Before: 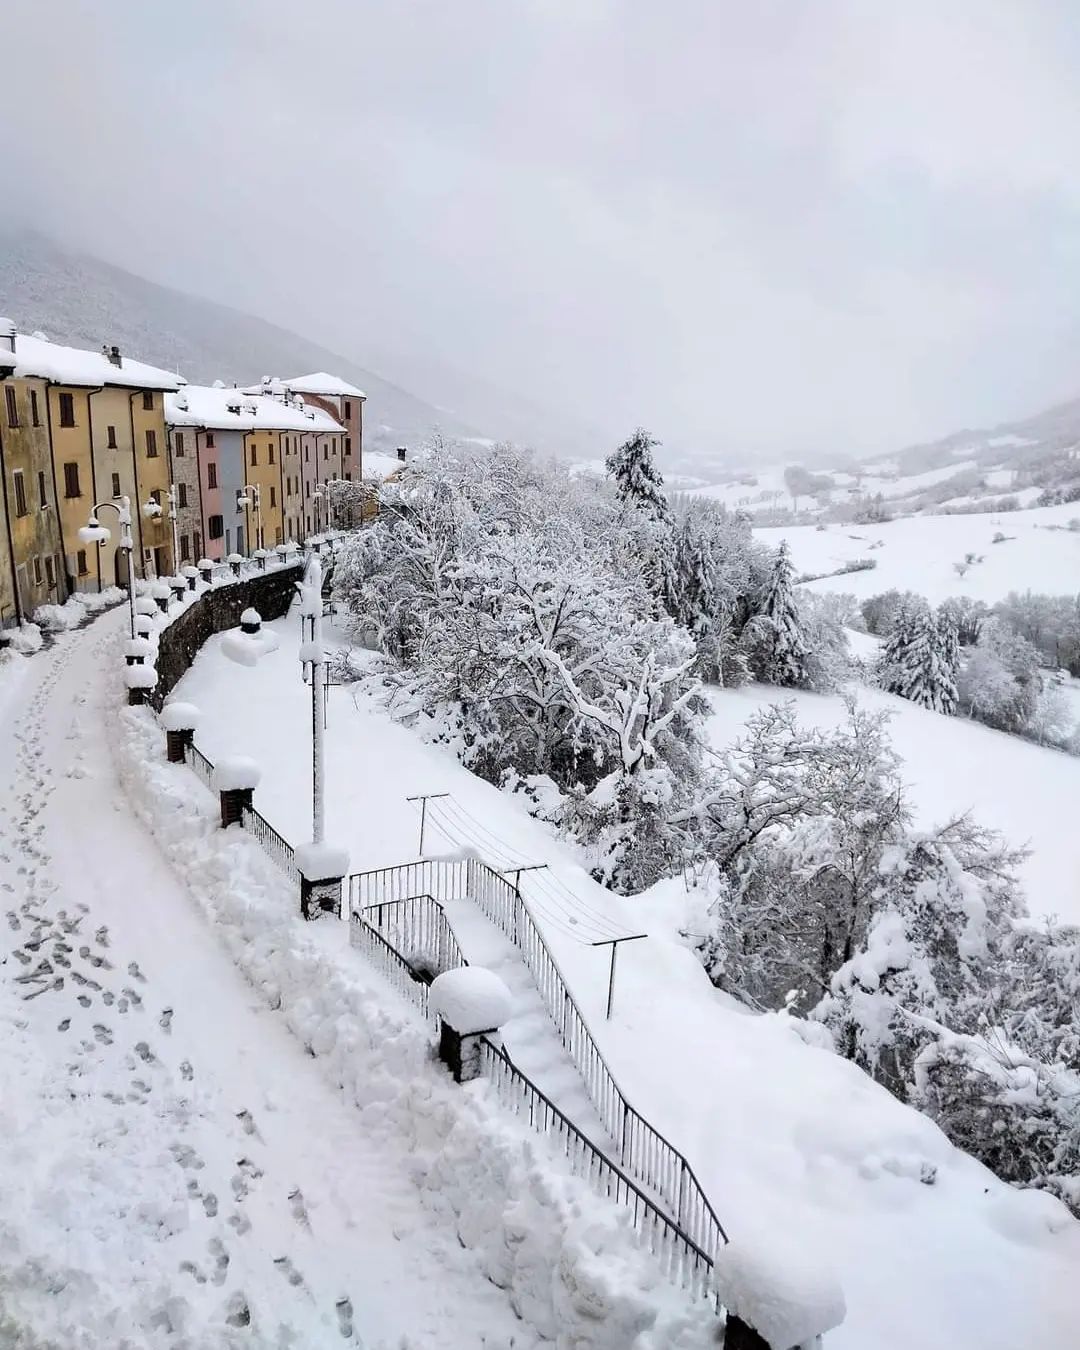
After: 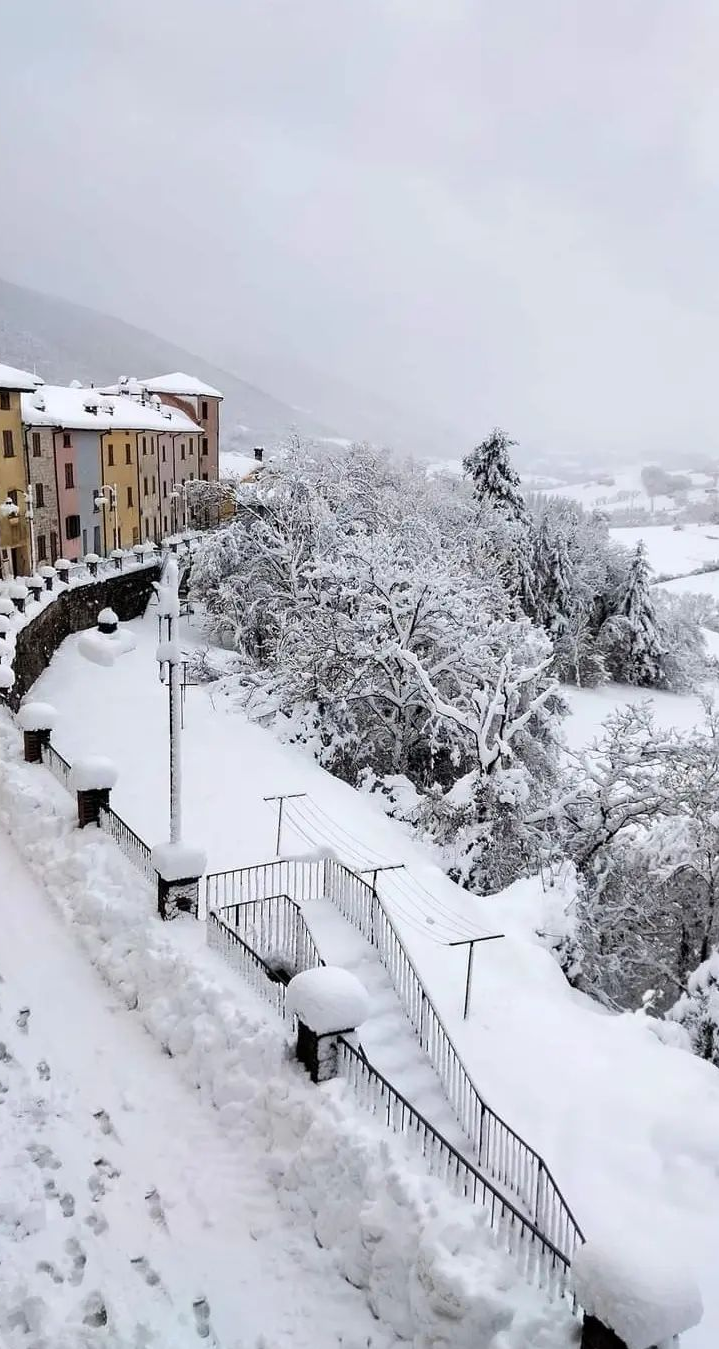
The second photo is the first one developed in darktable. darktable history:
crop and rotate: left 13.325%, right 20.01%
